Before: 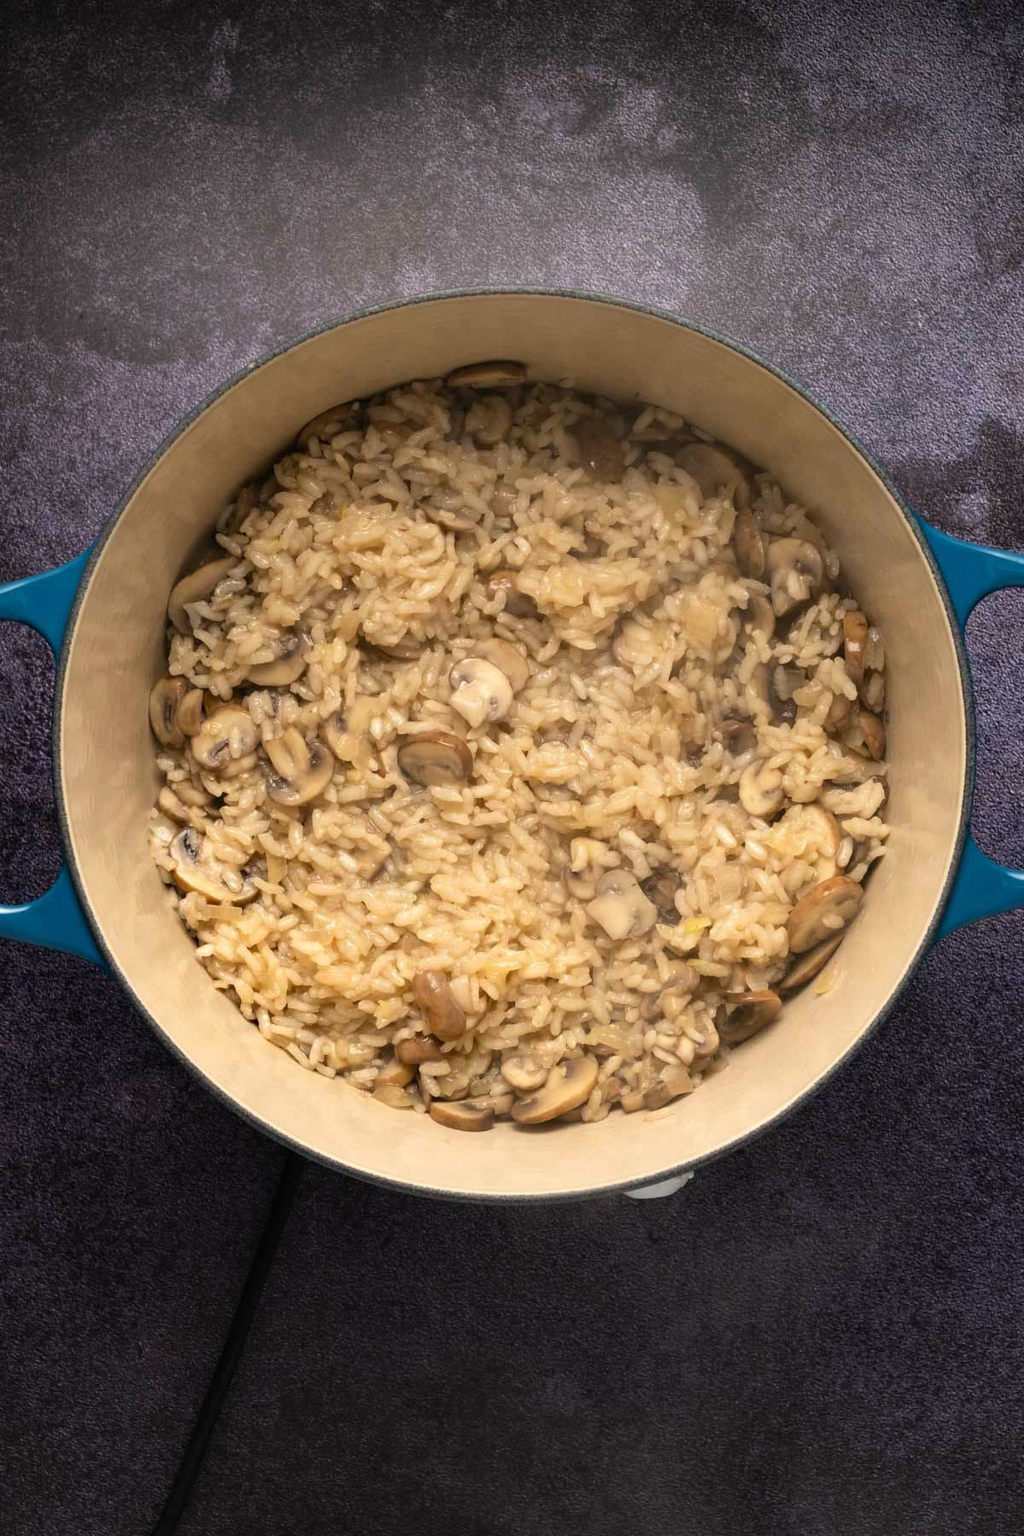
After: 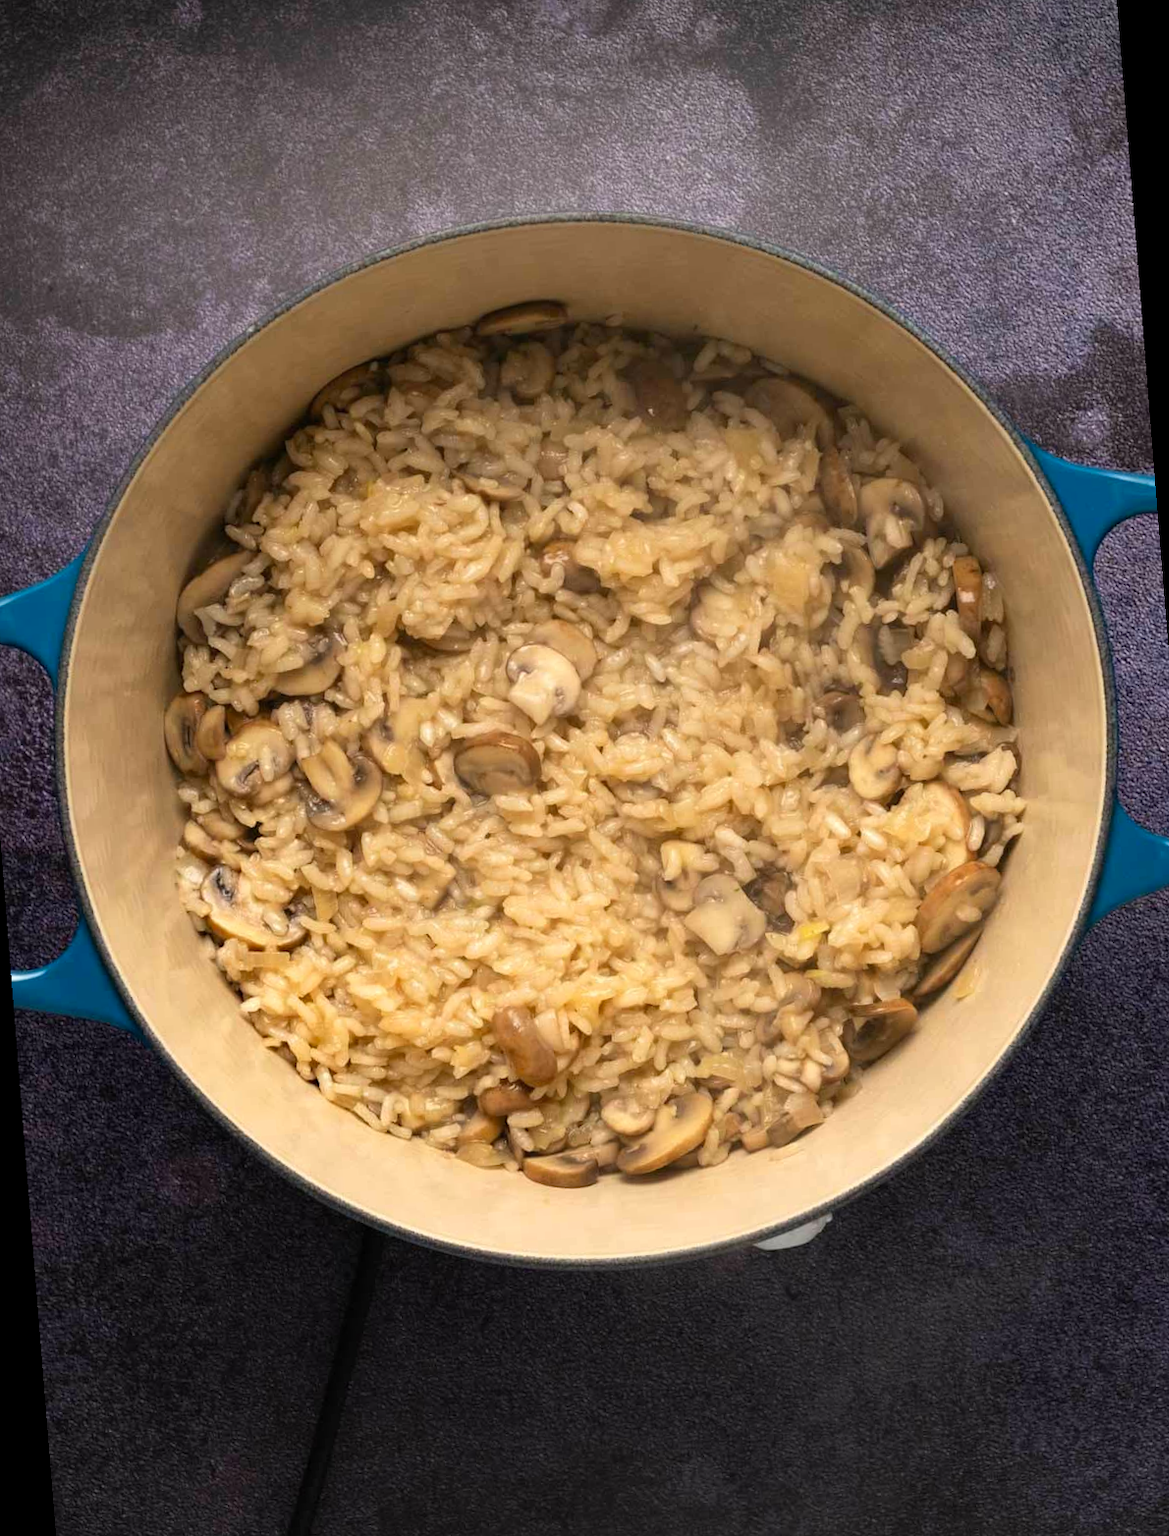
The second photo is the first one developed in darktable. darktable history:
contrast brightness saturation: saturation 0.13
rotate and perspective: rotation -4.57°, crop left 0.054, crop right 0.944, crop top 0.087, crop bottom 0.914
